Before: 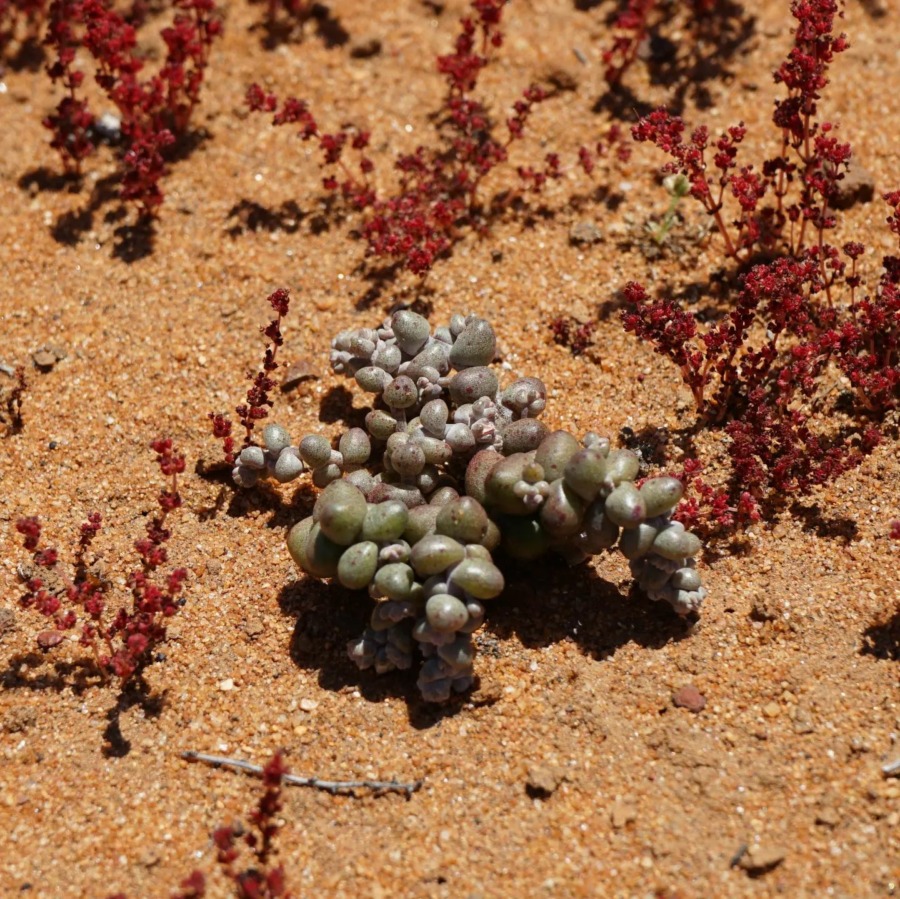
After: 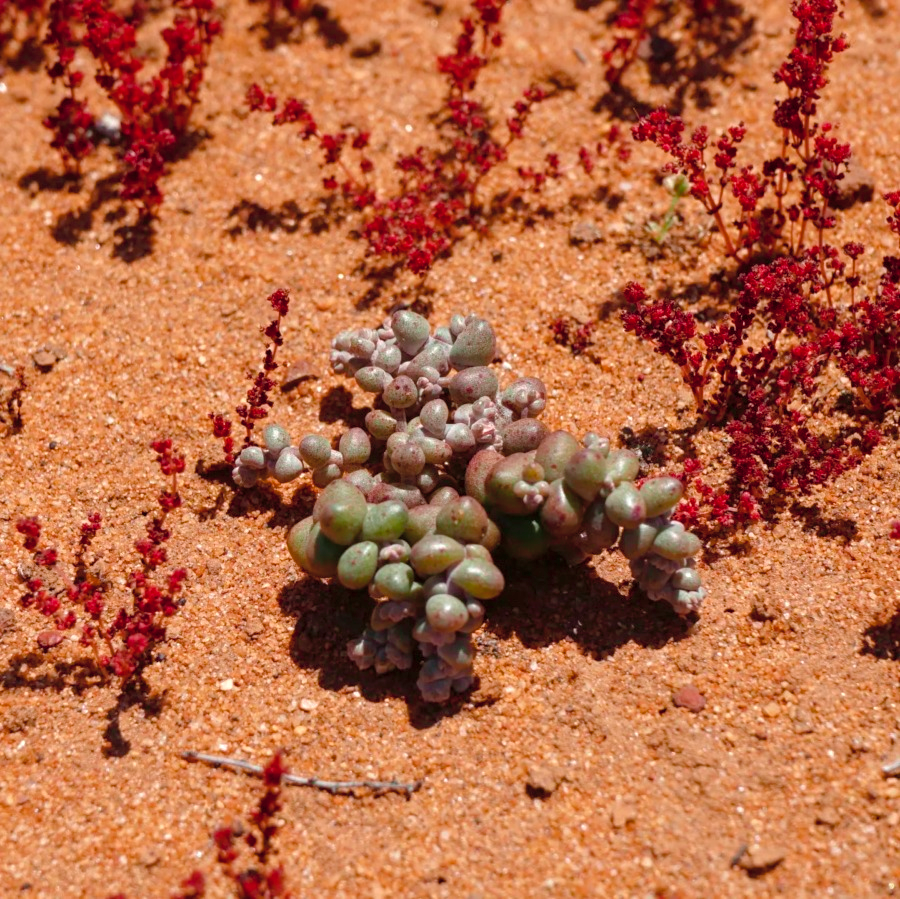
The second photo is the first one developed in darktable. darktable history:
exposure: exposure 0.2 EV, compensate highlight preservation false
color balance rgb: perceptual saturation grading › global saturation 20%, perceptual saturation grading › highlights -25%, perceptual saturation grading › shadows 25%
tone curve: curves: ch0 [(0, 0) (0.045, 0.074) (0.883, 0.858) (1, 1)]; ch1 [(0, 0) (0.149, 0.074) (0.379, 0.327) (0.427, 0.401) (0.489, 0.479) (0.505, 0.515) (0.537, 0.573) (0.563, 0.599) (1, 1)]; ch2 [(0, 0) (0.307, 0.298) (0.388, 0.375) (0.443, 0.456) (0.485, 0.492) (1, 1)], color space Lab, independent channels, preserve colors none
